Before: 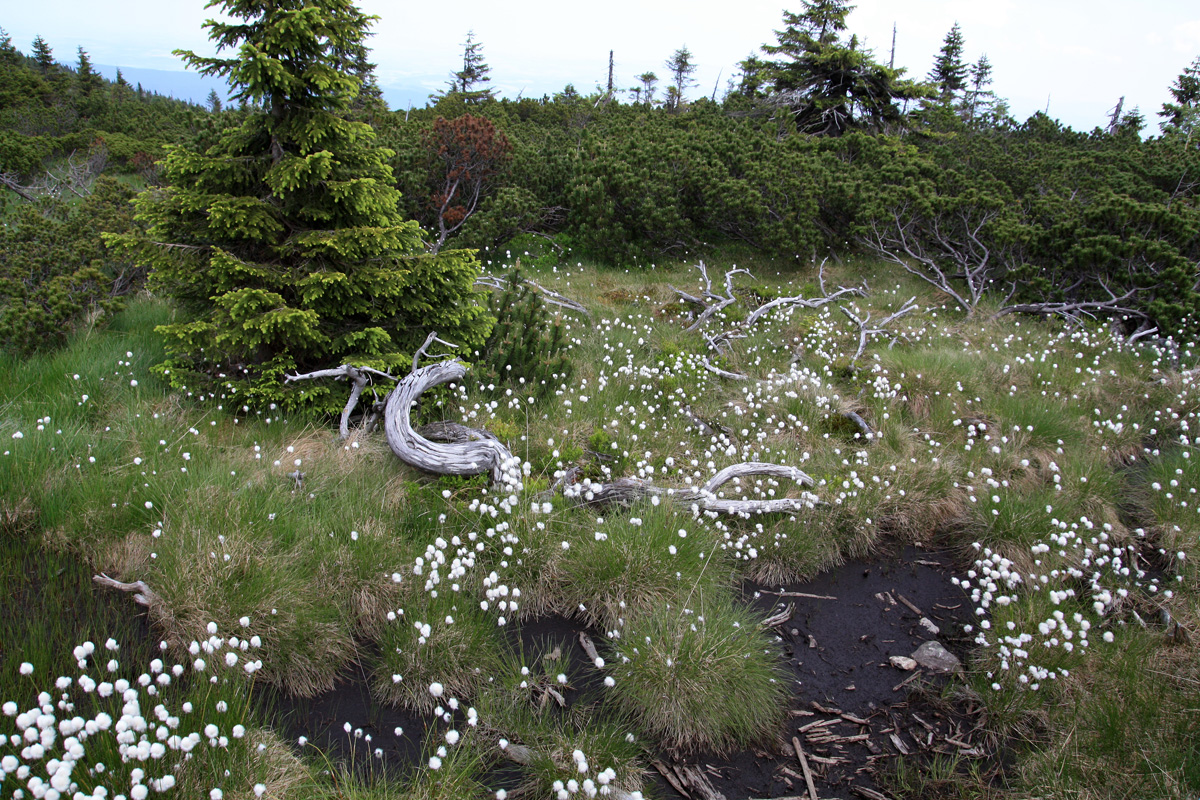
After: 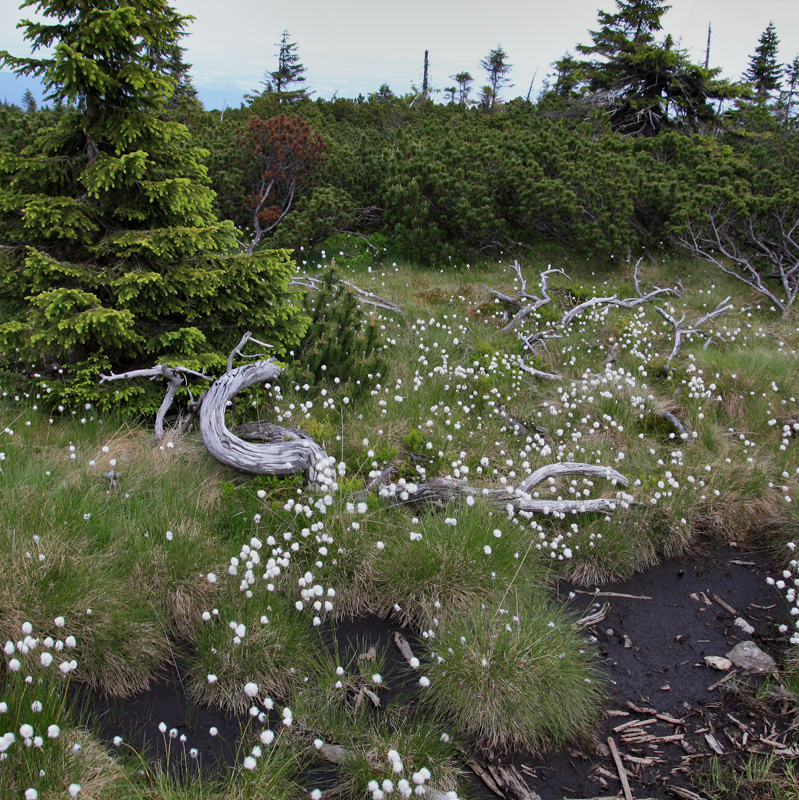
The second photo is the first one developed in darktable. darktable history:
crop: left 15.419%, right 17.914%
shadows and highlights: shadows 80.73, white point adjustment -9.07, highlights -61.46, soften with gaussian
